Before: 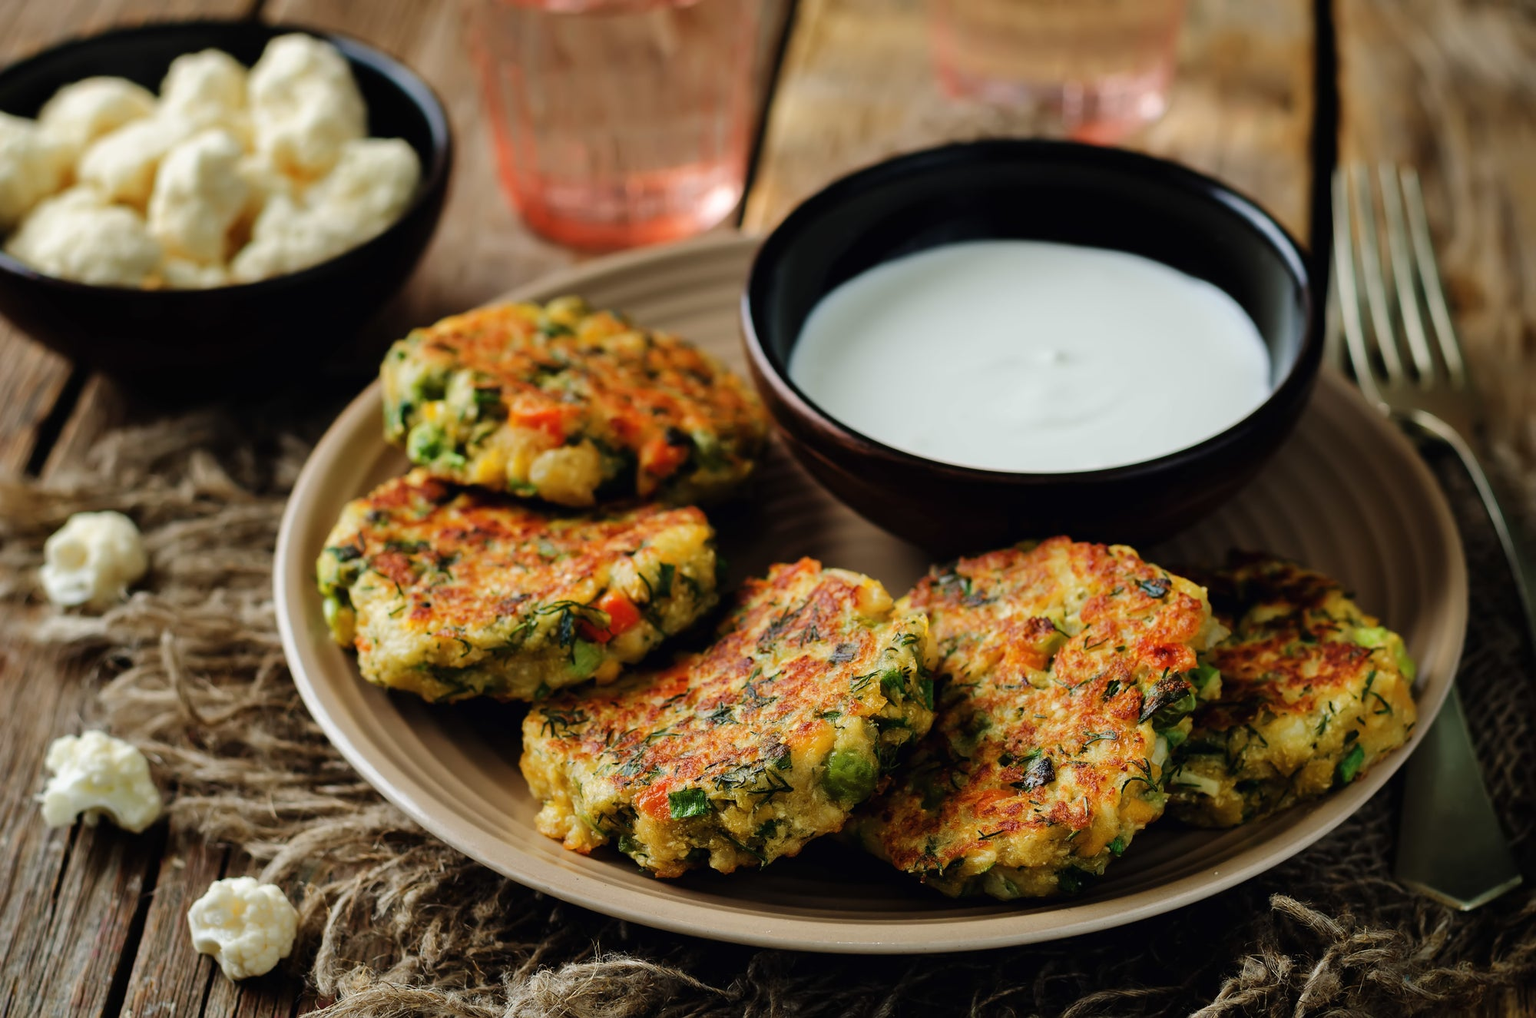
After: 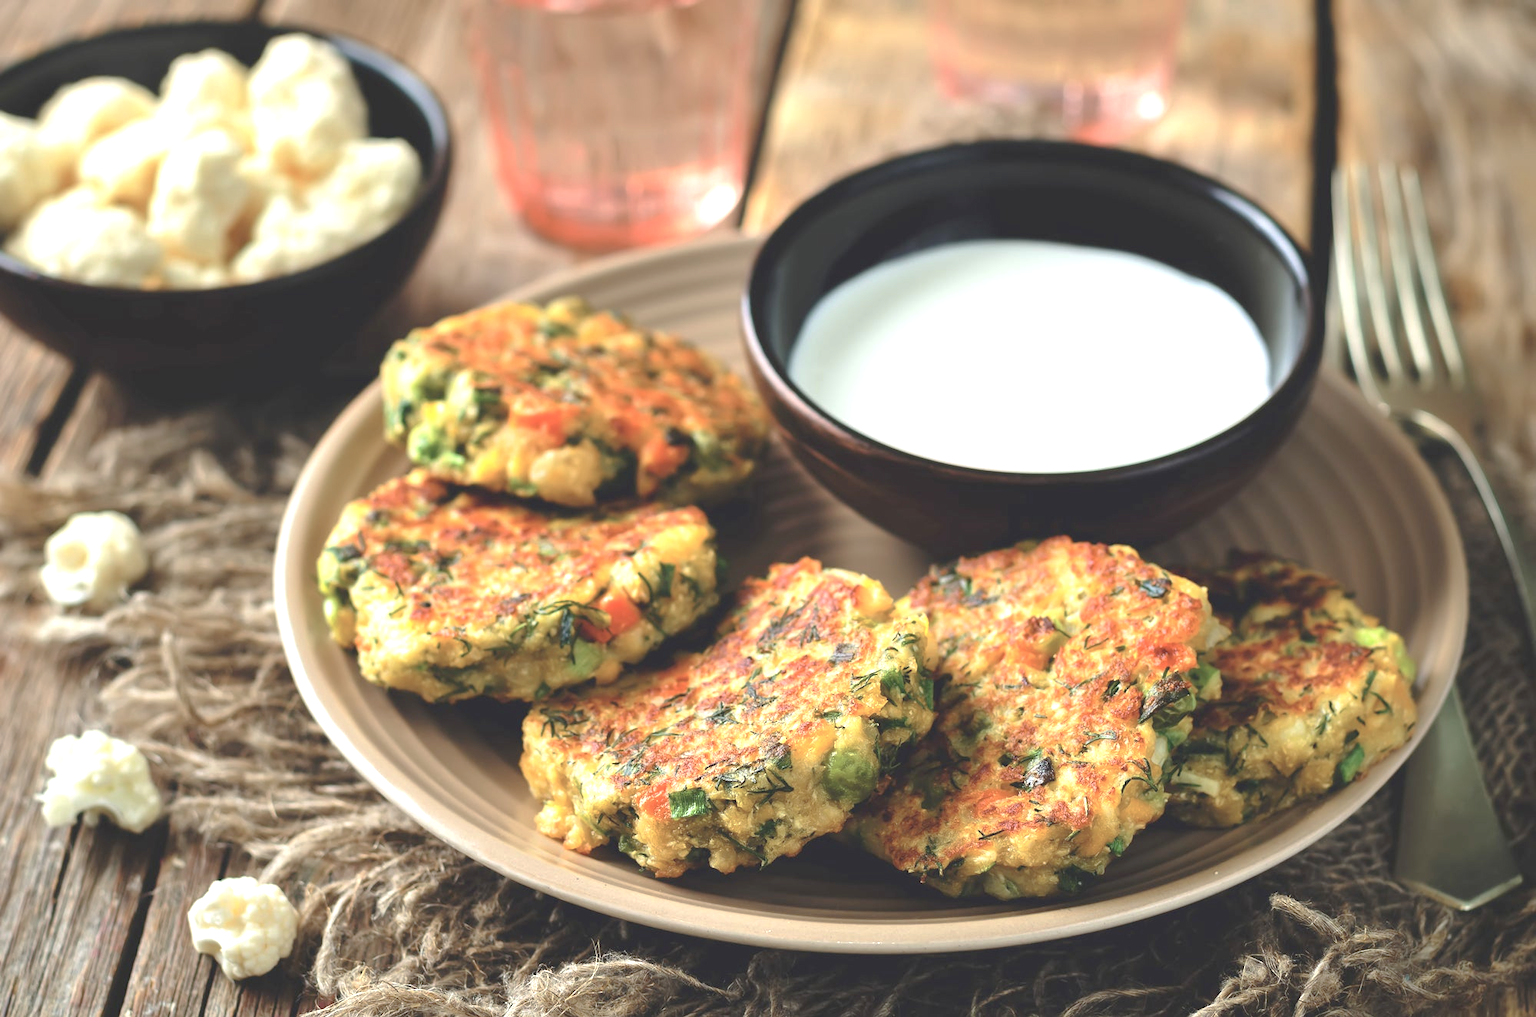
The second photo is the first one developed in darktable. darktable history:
contrast brightness saturation: saturation -0.047
exposure: black level correction -0.005, exposure 1.005 EV, compensate highlight preservation false
tone curve: curves: ch0 [(0, 0) (0.004, 0.008) (0.077, 0.156) (0.169, 0.29) (0.774, 0.774) (1, 1)], preserve colors none
